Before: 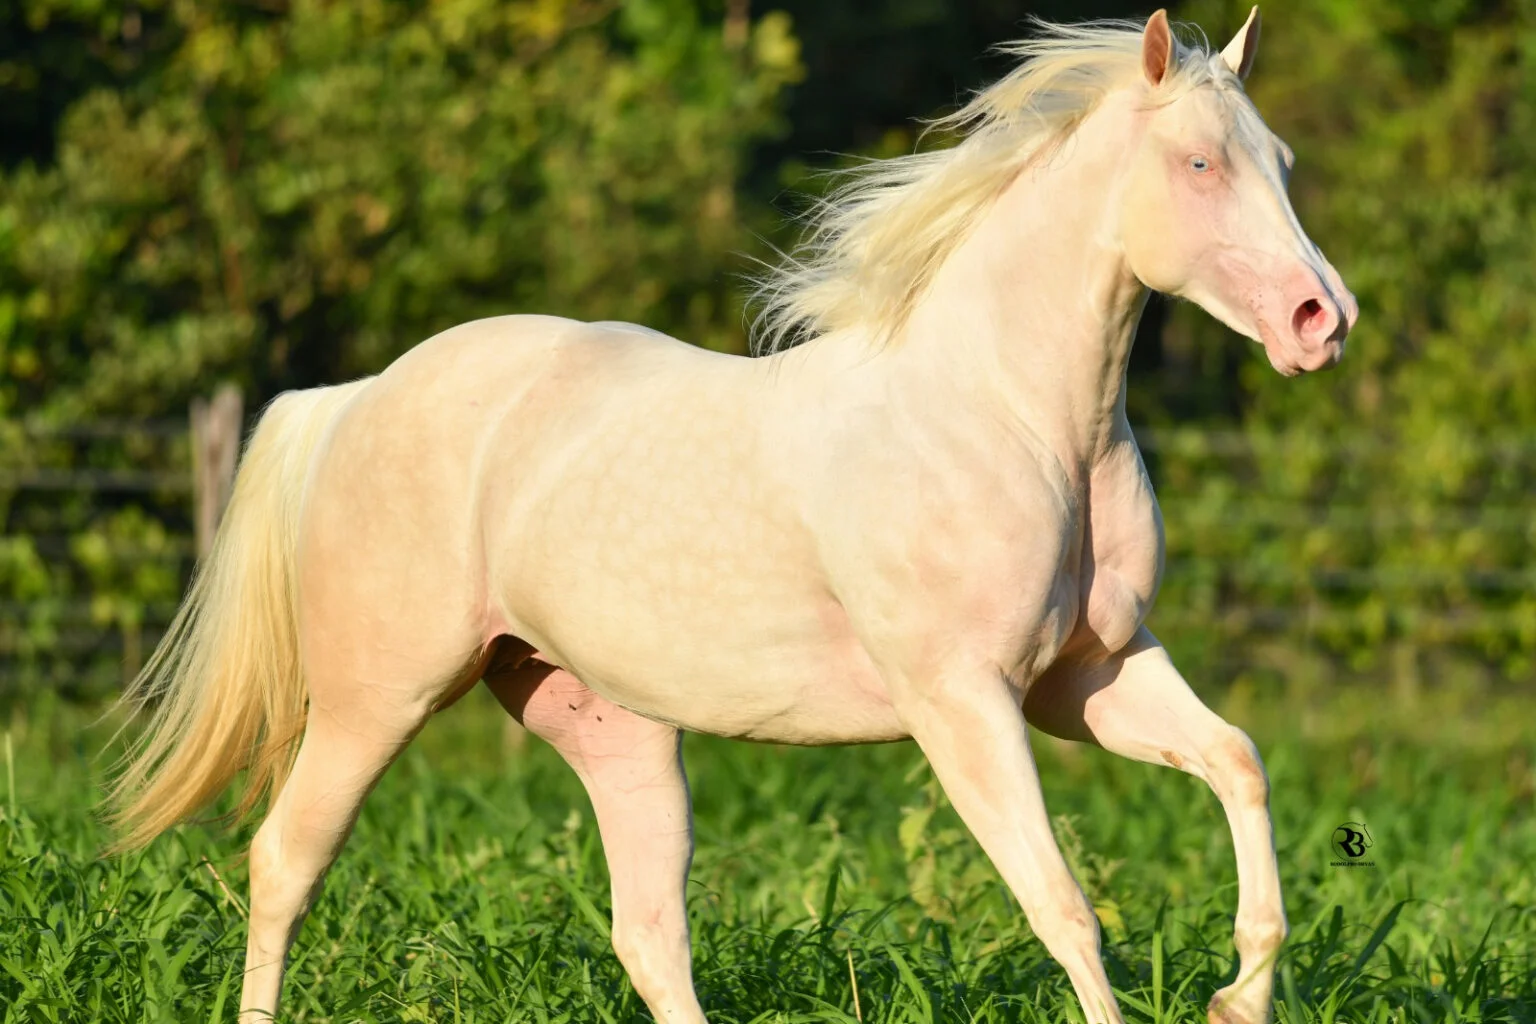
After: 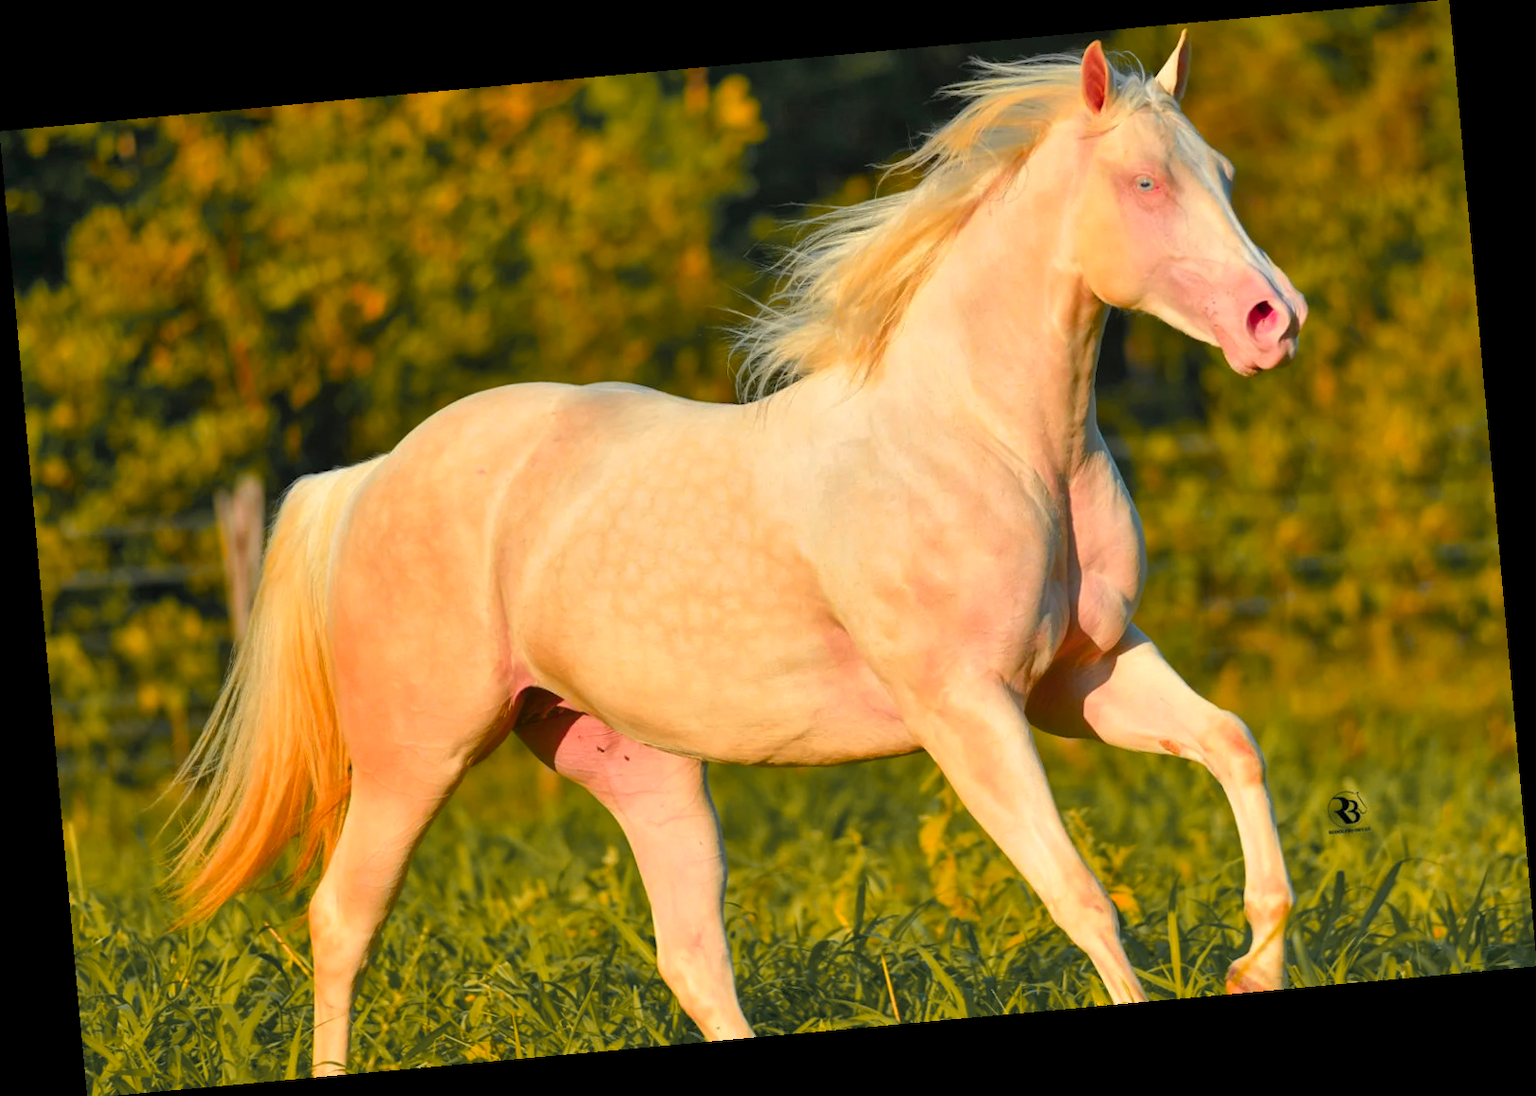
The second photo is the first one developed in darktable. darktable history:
shadows and highlights: on, module defaults
rotate and perspective: rotation -5.2°, automatic cropping off
color balance rgb: perceptual saturation grading › global saturation 30%, global vibrance 20%
color zones: curves: ch1 [(0.263, 0.53) (0.376, 0.287) (0.487, 0.512) (0.748, 0.547) (1, 0.513)]; ch2 [(0.262, 0.45) (0.751, 0.477)], mix 31.98%
